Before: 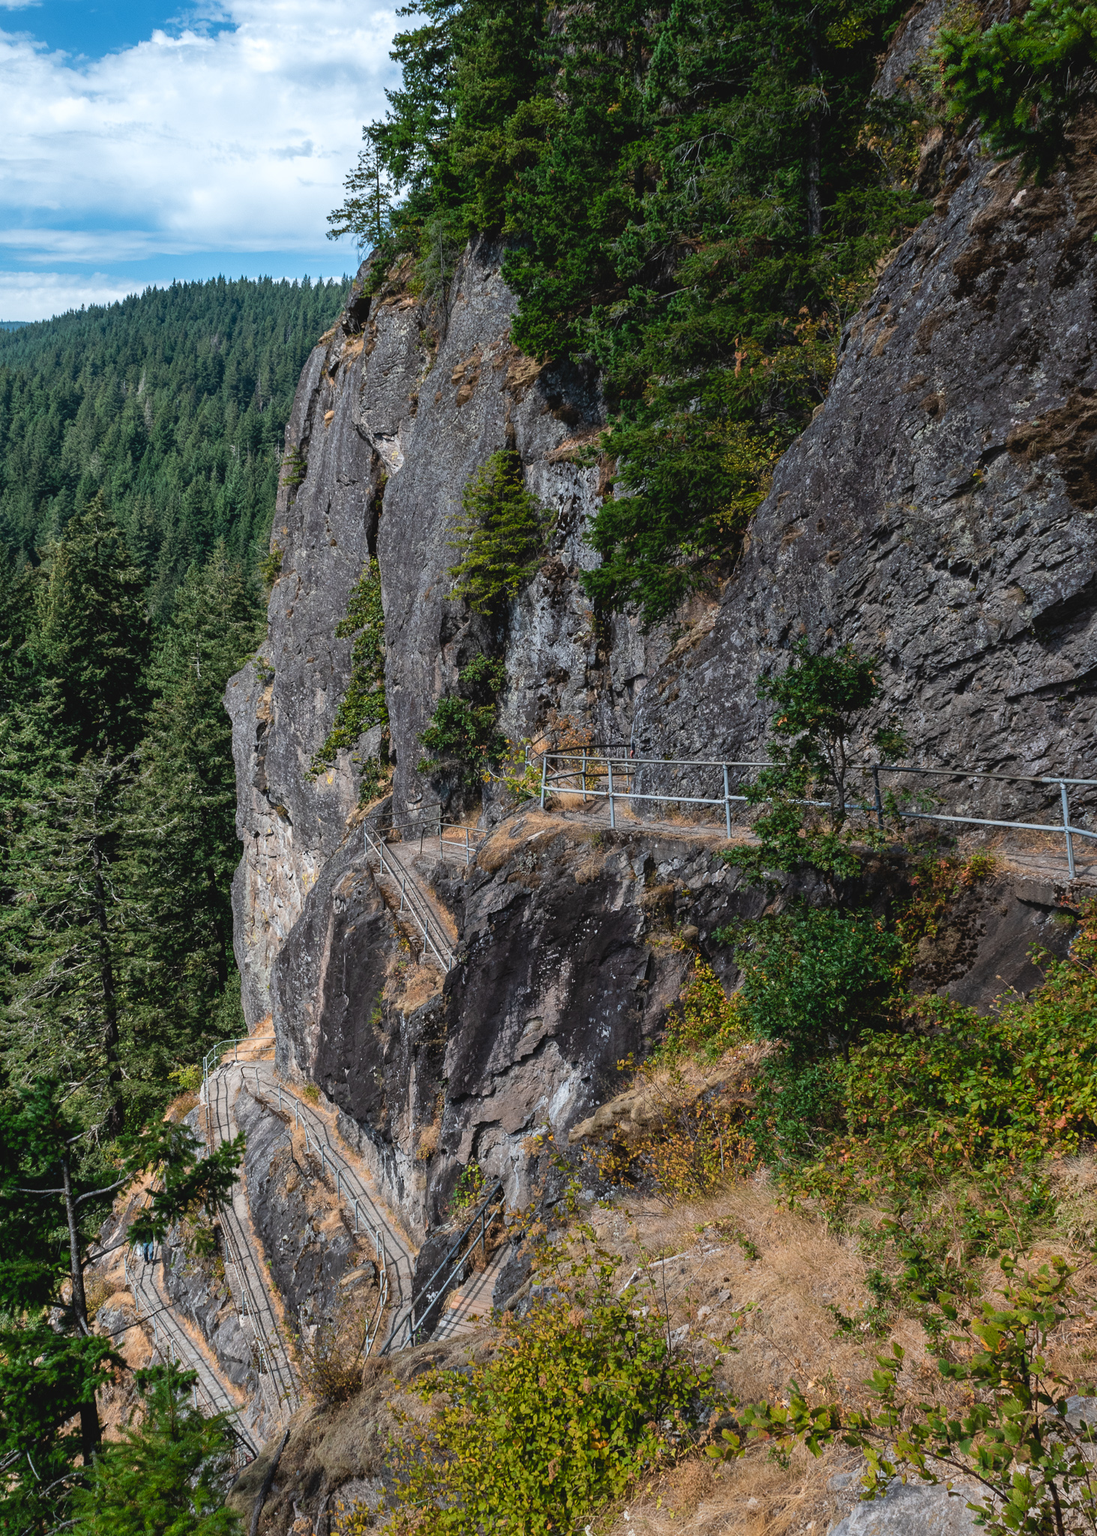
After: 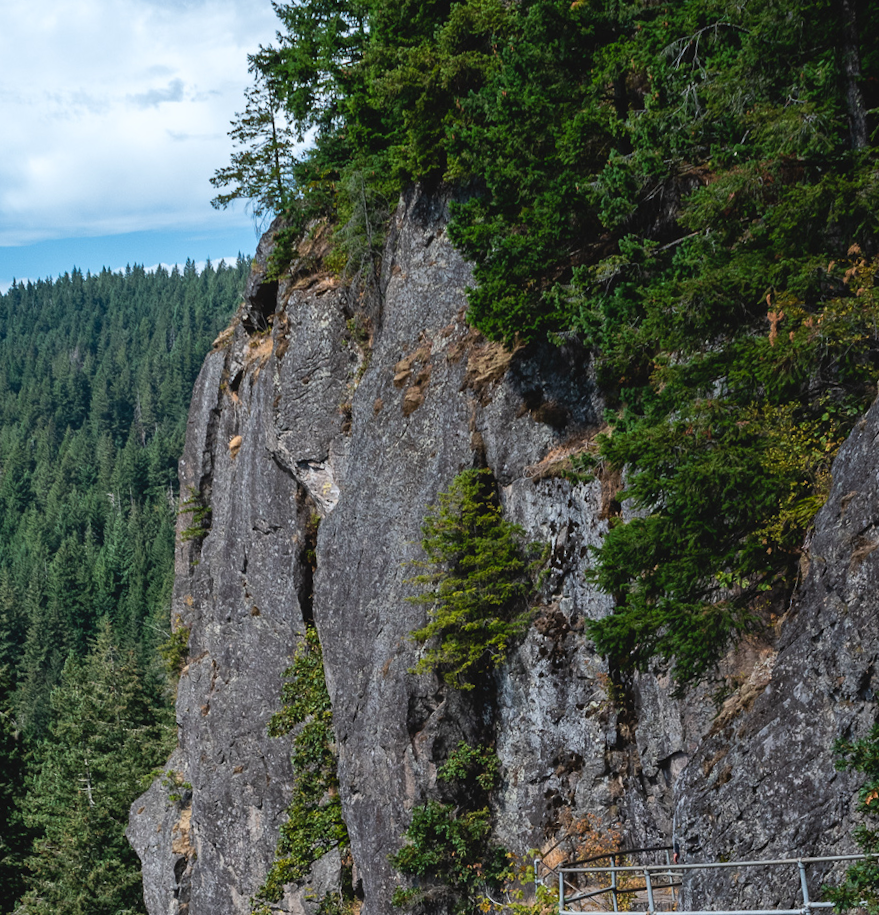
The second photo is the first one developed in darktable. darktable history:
crop: left 15.306%, top 9.065%, right 30.789%, bottom 48.638%
rotate and perspective: rotation -4.86°, automatic cropping off
